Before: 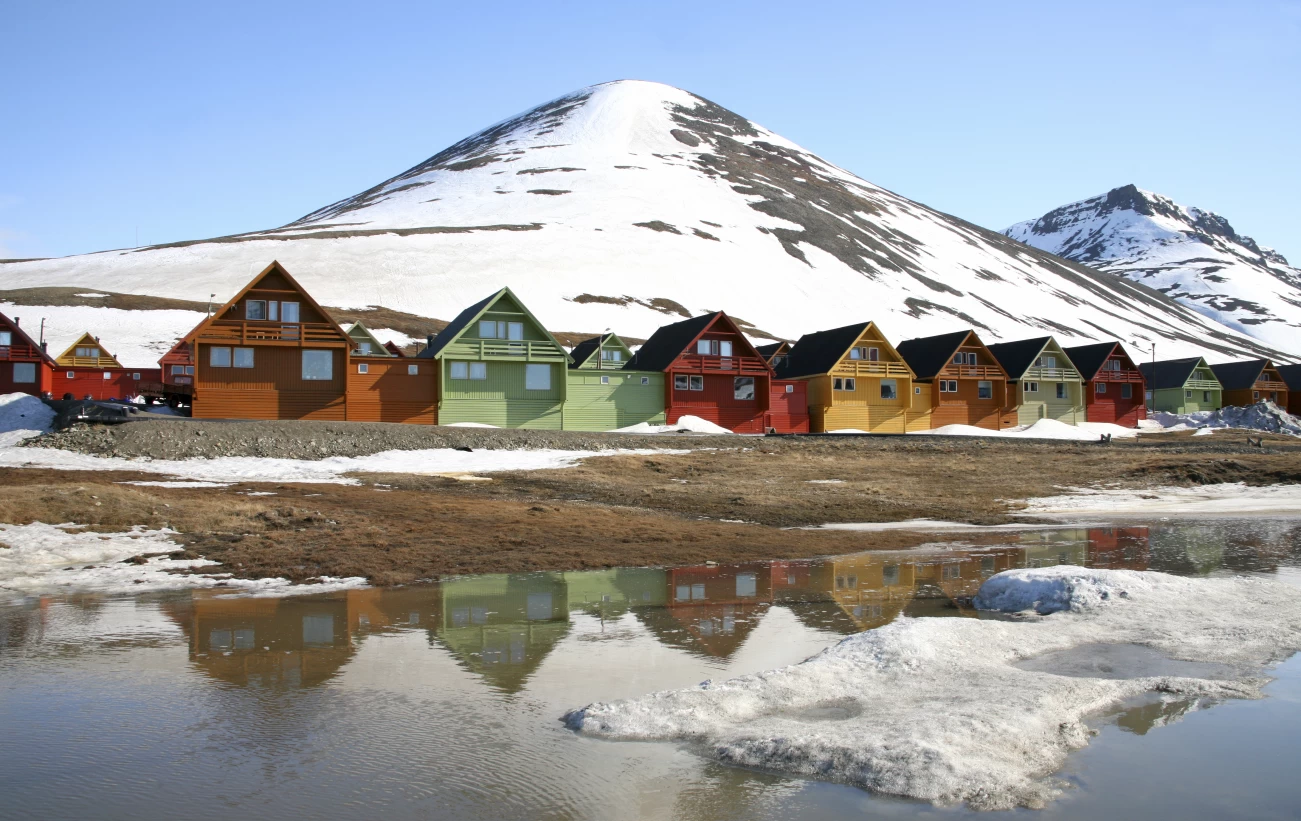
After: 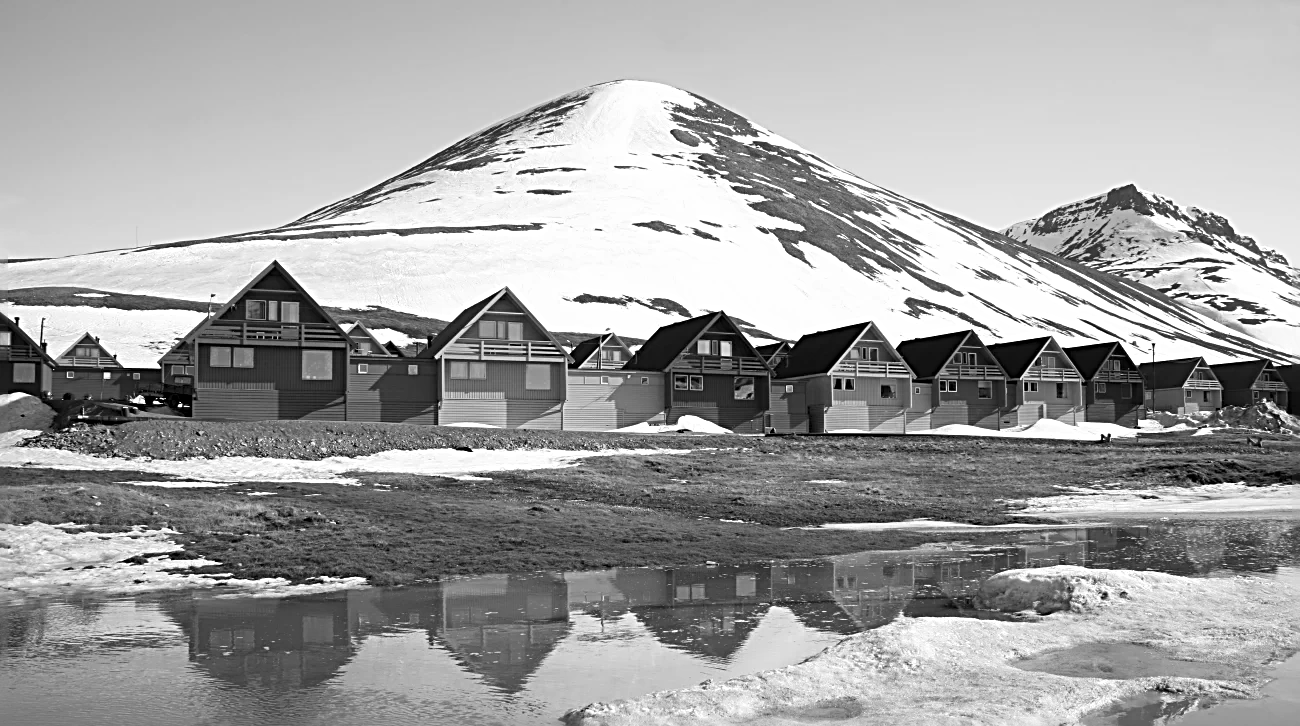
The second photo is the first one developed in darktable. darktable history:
exposure: compensate highlight preservation false
crop and rotate: top 0%, bottom 11.49%
monochrome: on, module defaults
sharpen: radius 3.025, amount 0.757
